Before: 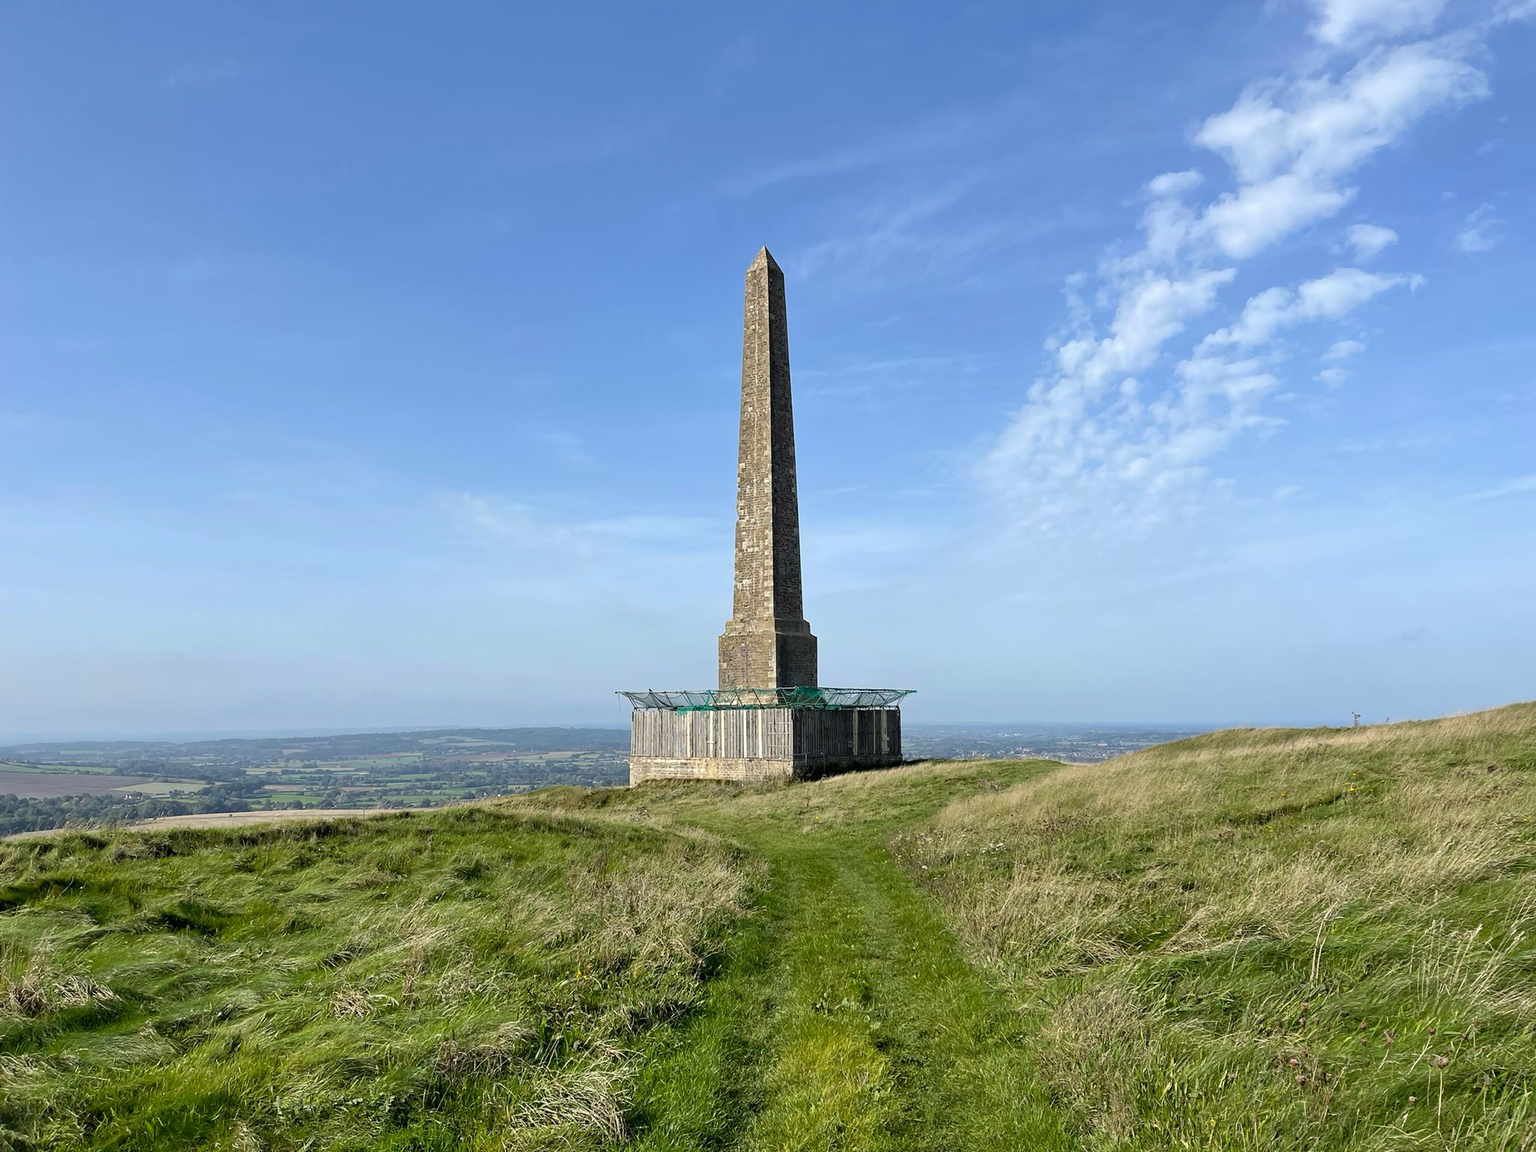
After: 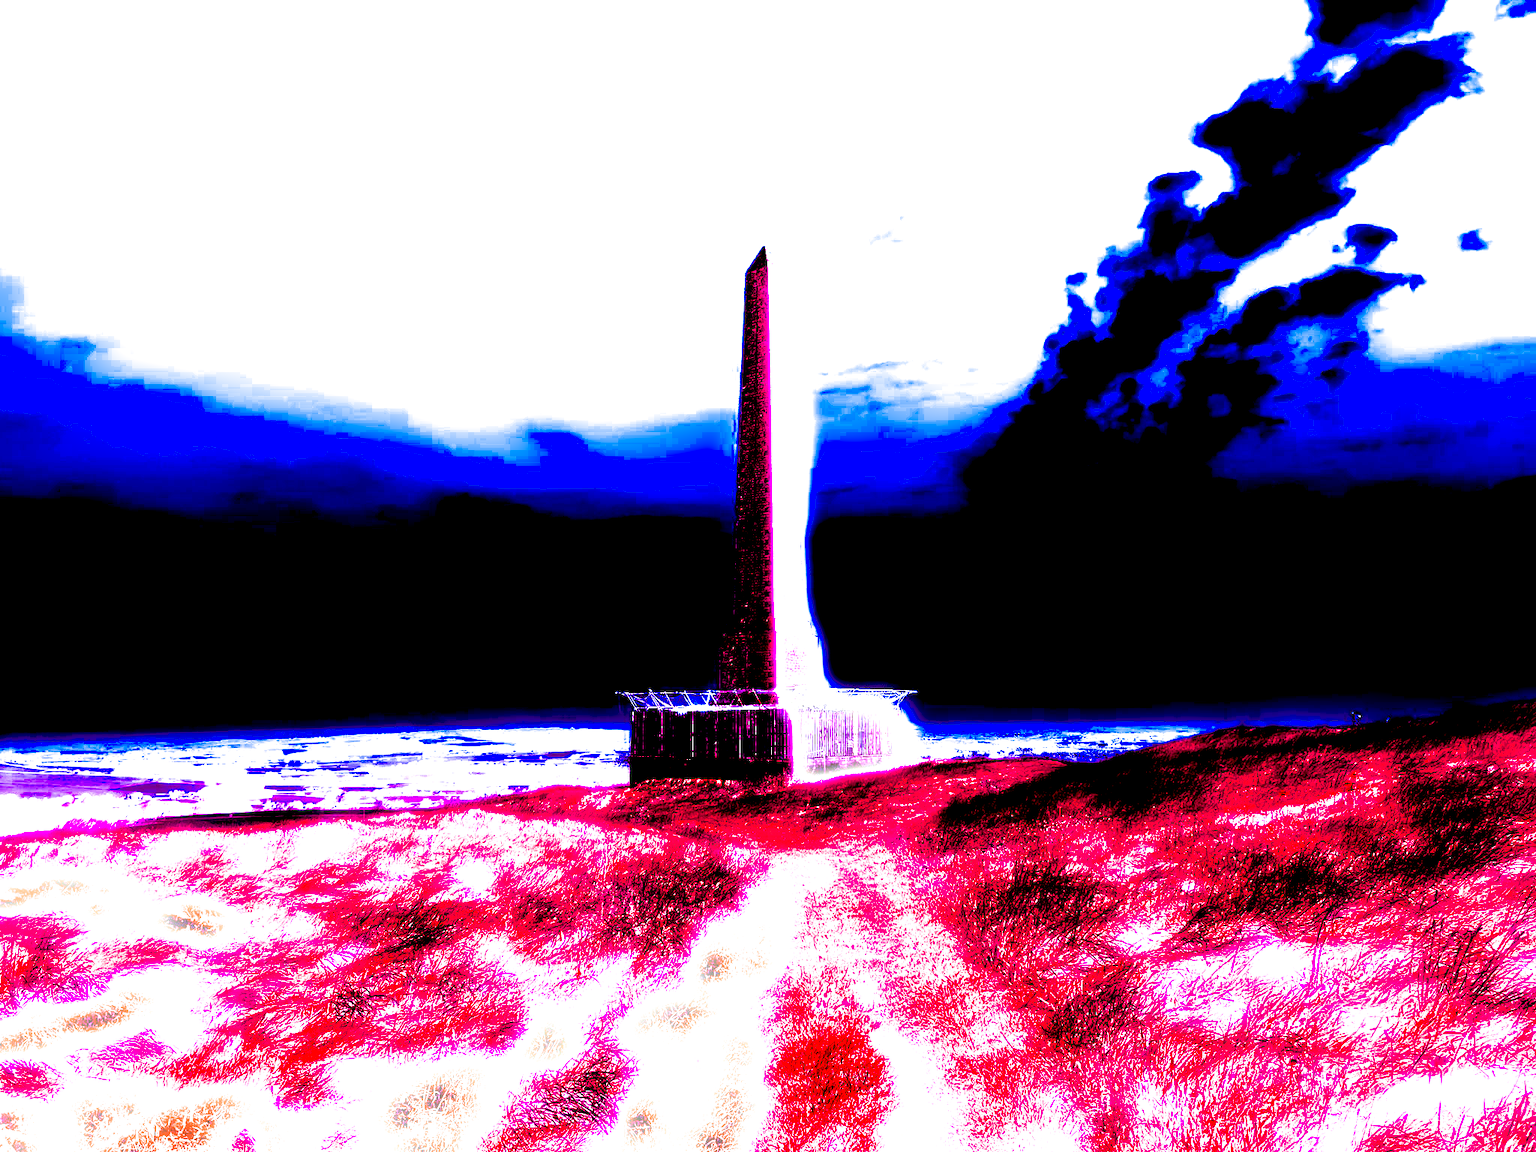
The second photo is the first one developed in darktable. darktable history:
exposure: compensate highlight preservation false
white balance: red 8, blue 8
bloom: size 3%, threshold 100%, strength 0%
split-toning: on, module defaults
